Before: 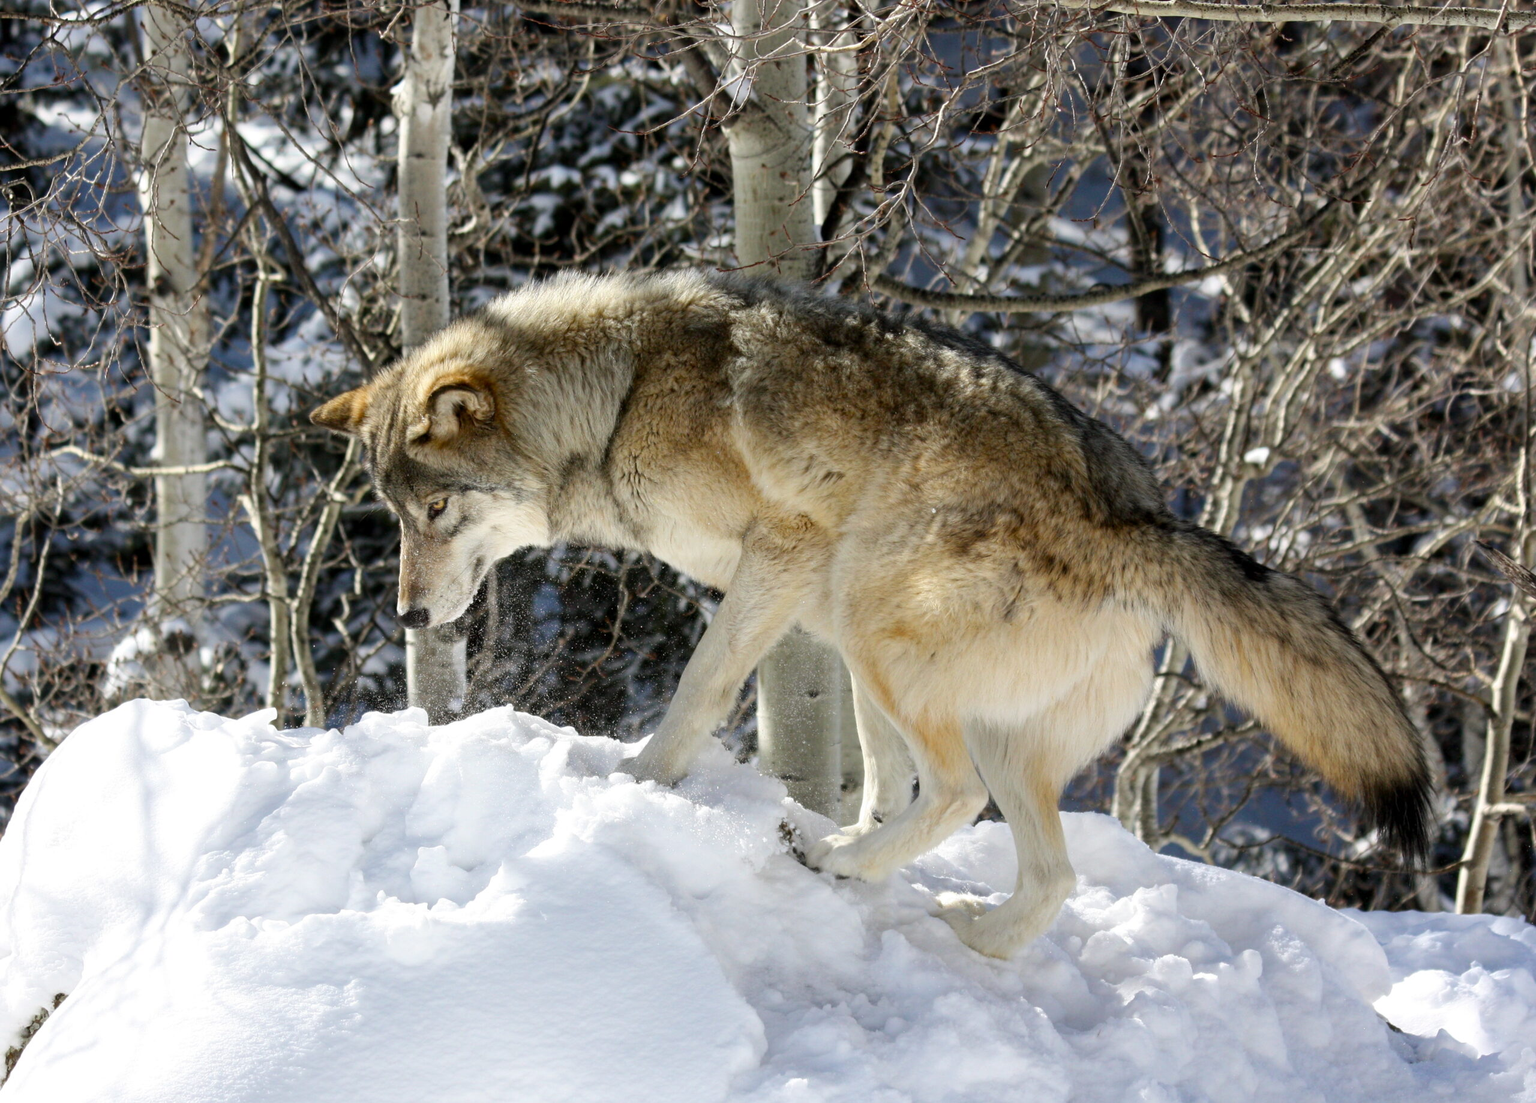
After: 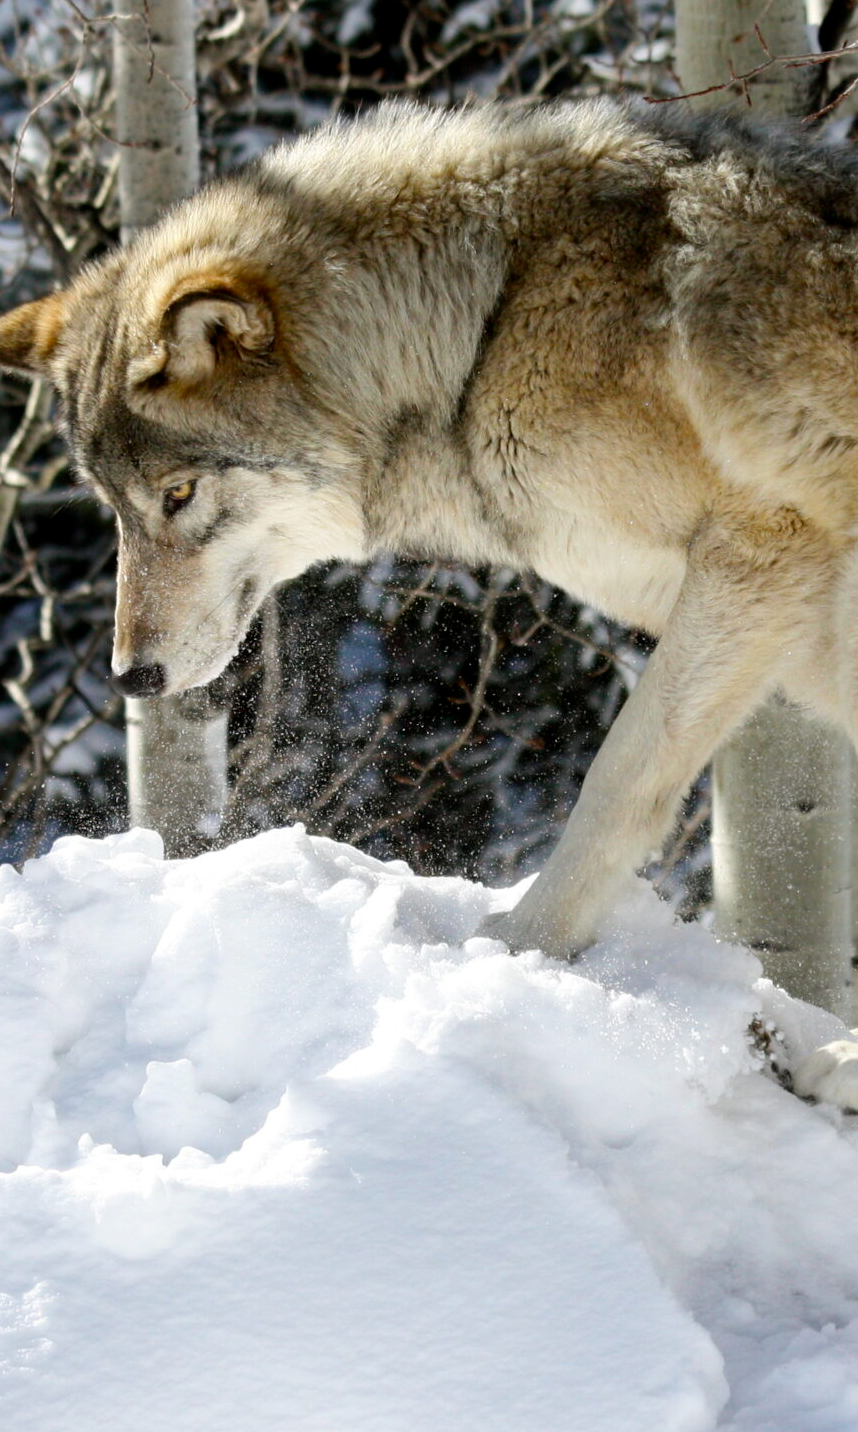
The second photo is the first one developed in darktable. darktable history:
crop and rotate: left 21.492%, top 19.063%, right 44.984%, bottom 3.004%
